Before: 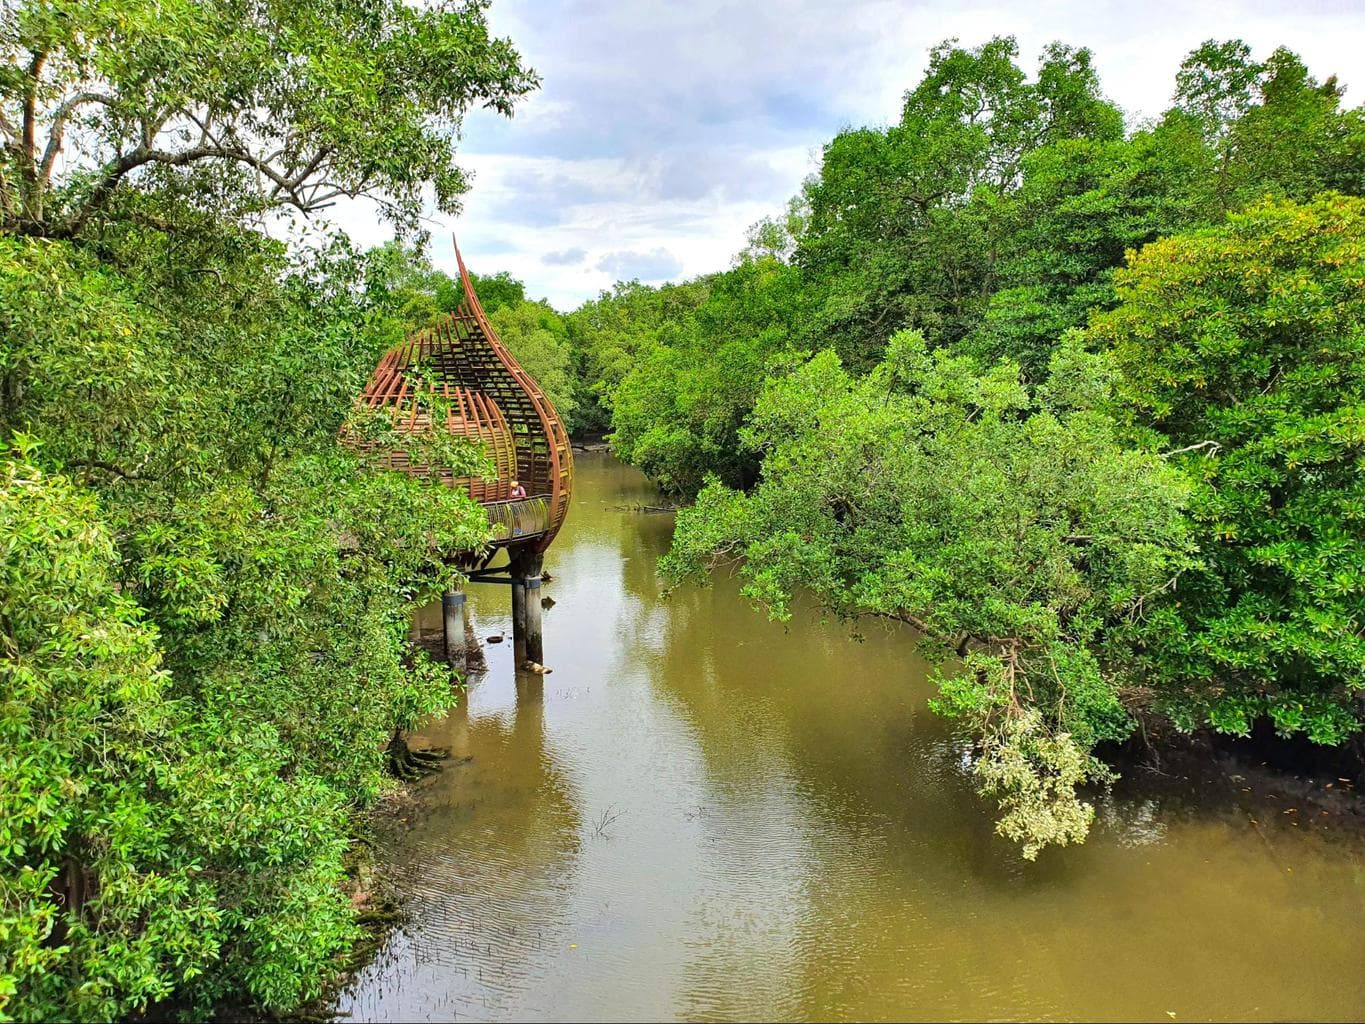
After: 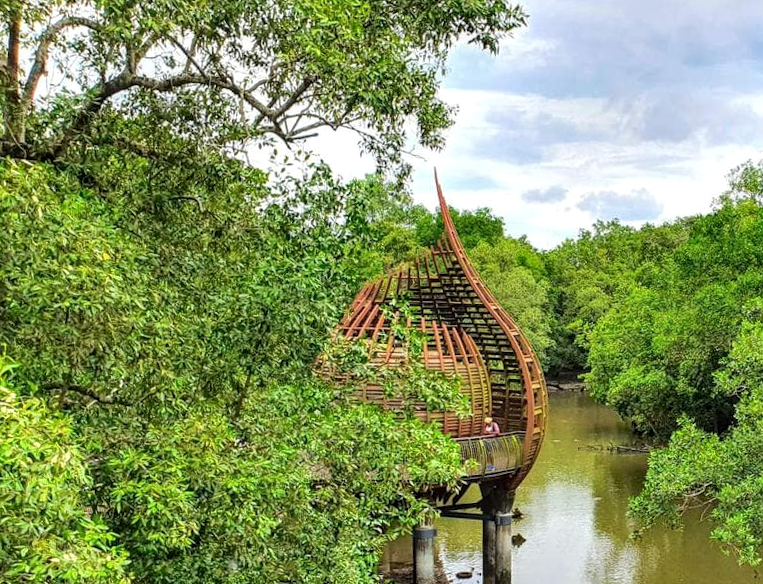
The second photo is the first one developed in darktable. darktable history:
crop and rotate: left 3.047%, top 7.509%, right 42.236%, bottom 37.598%
rotate and perspective: rotation 1.72°, automatic cropping off
local contrast: on, module defaults
